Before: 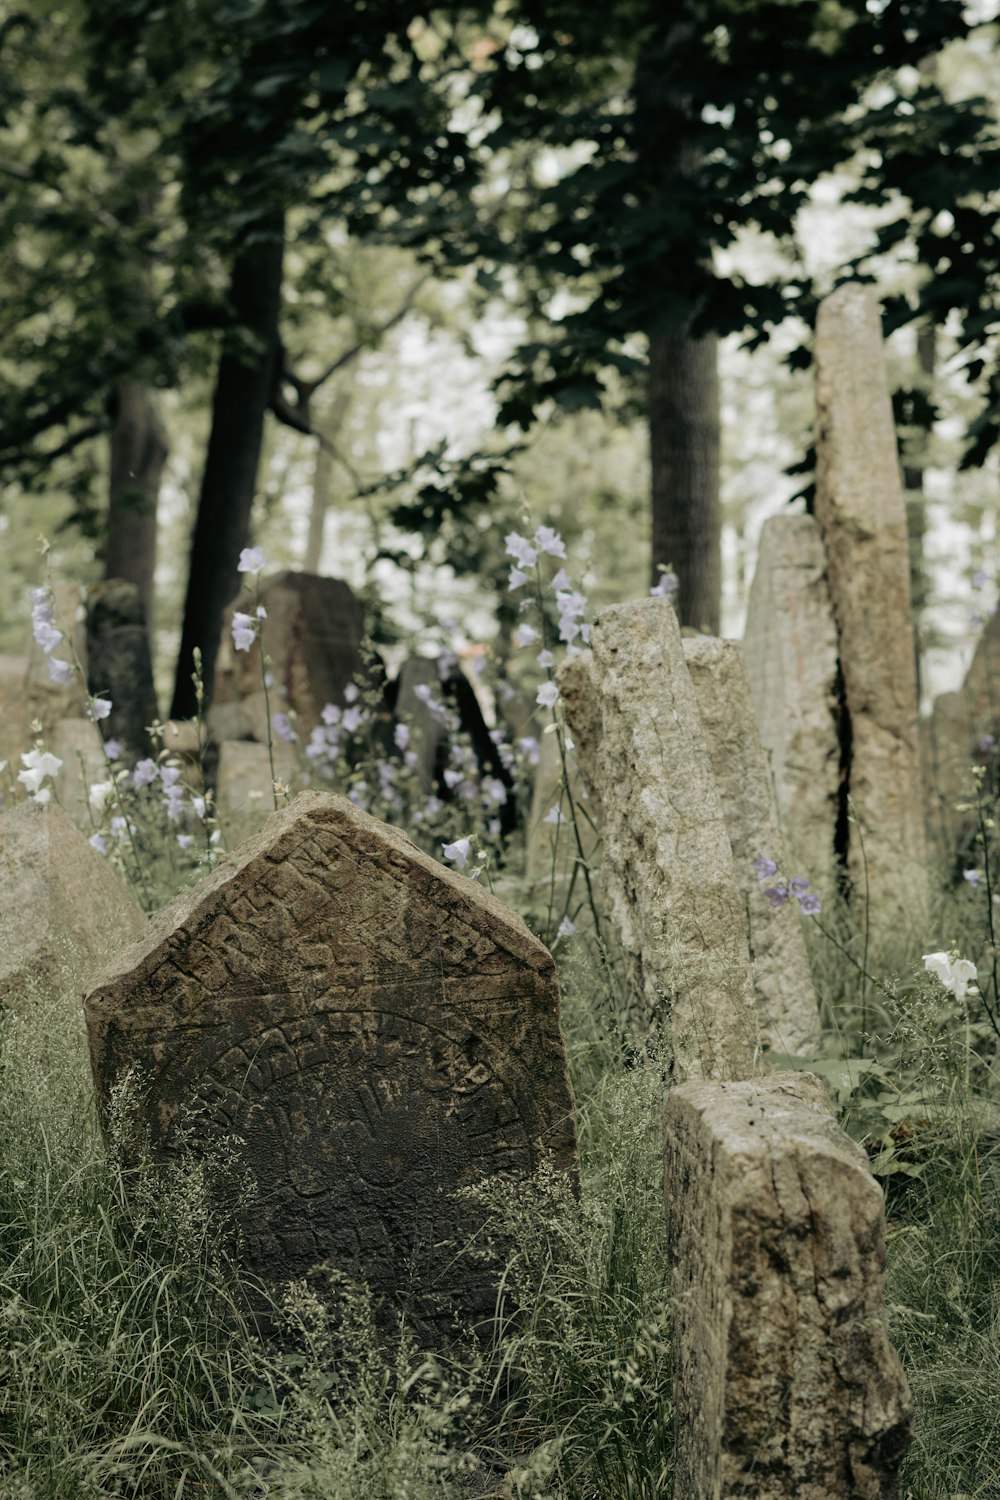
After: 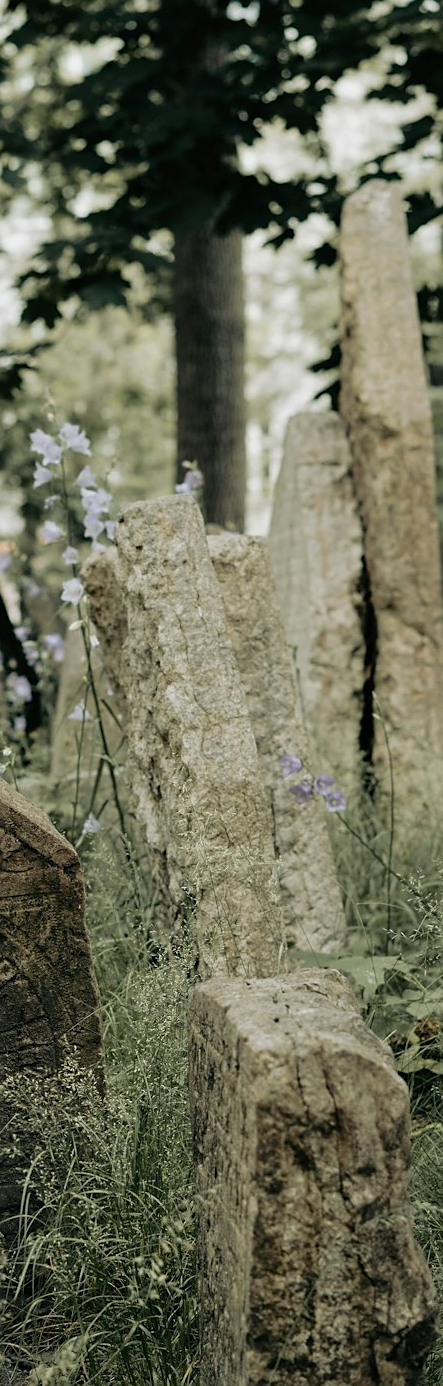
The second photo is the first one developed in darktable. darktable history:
sharpen: radius 1.498, amount 0.391, threshold 1.149
crop: left 47.567%, top 6.888%, right 8.054%
